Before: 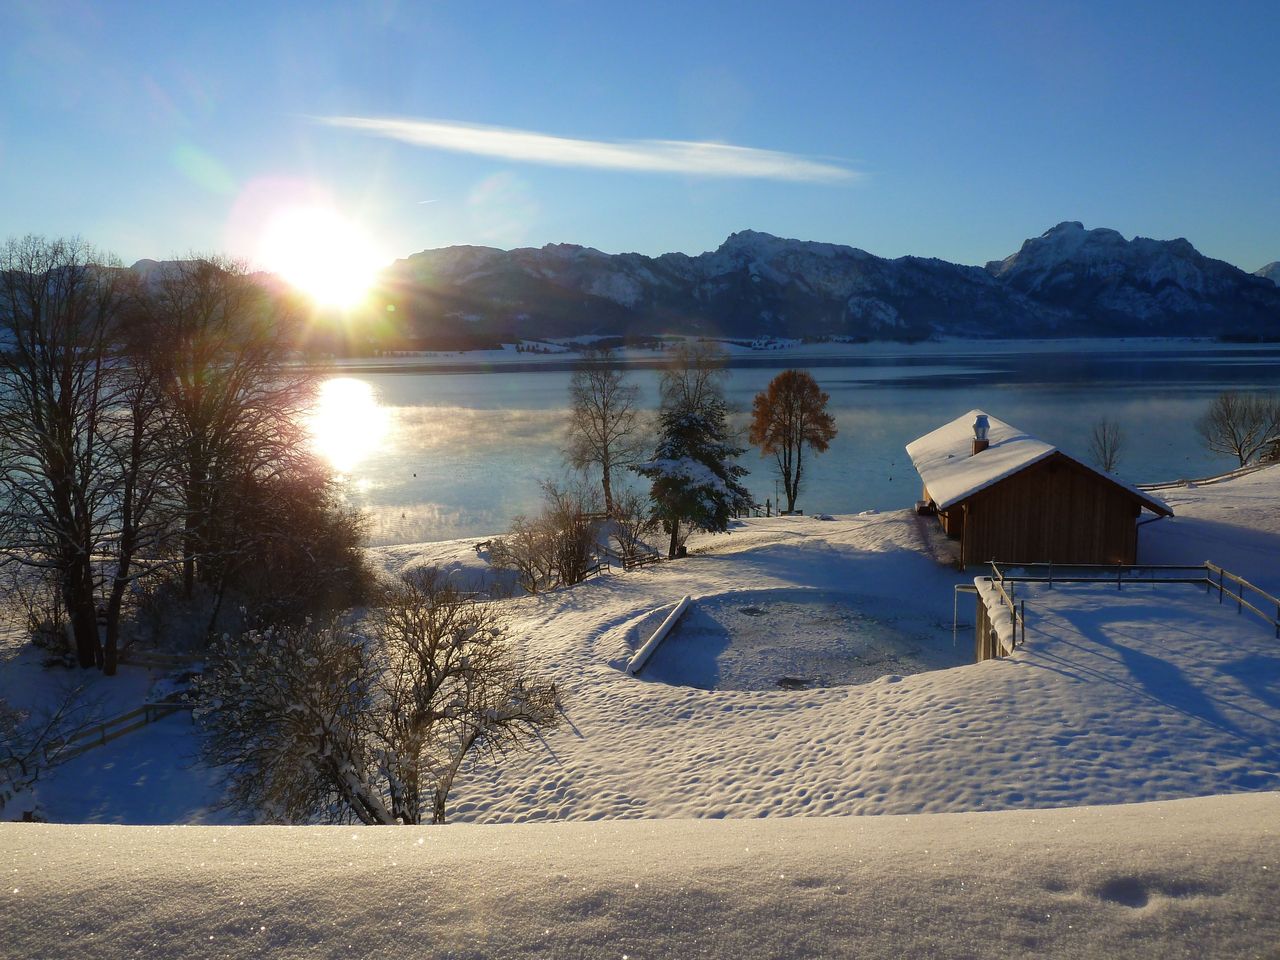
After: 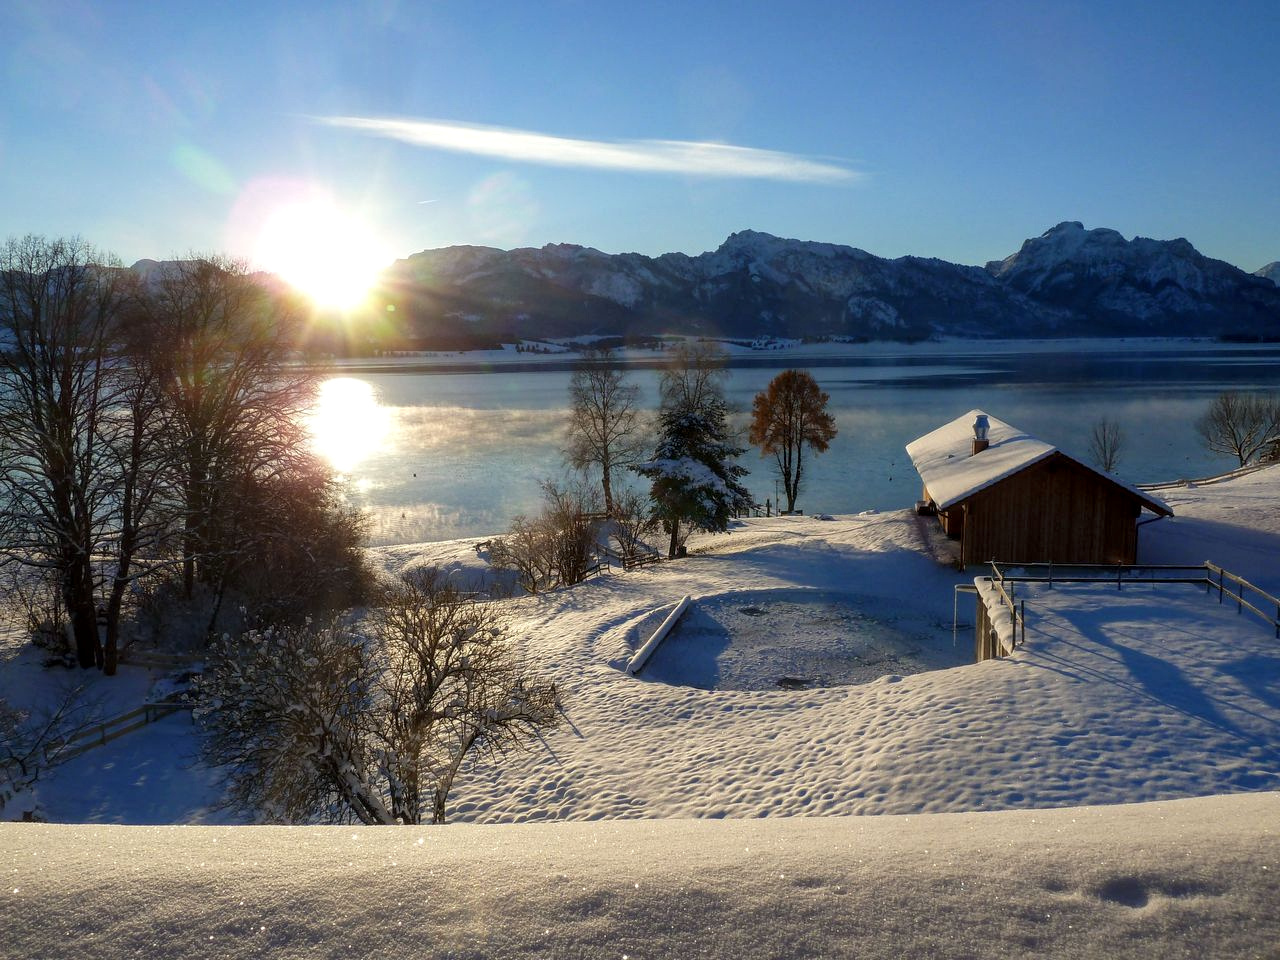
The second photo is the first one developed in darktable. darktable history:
rgb levels: preserve colors max RGB
local contrast: detail 130%
